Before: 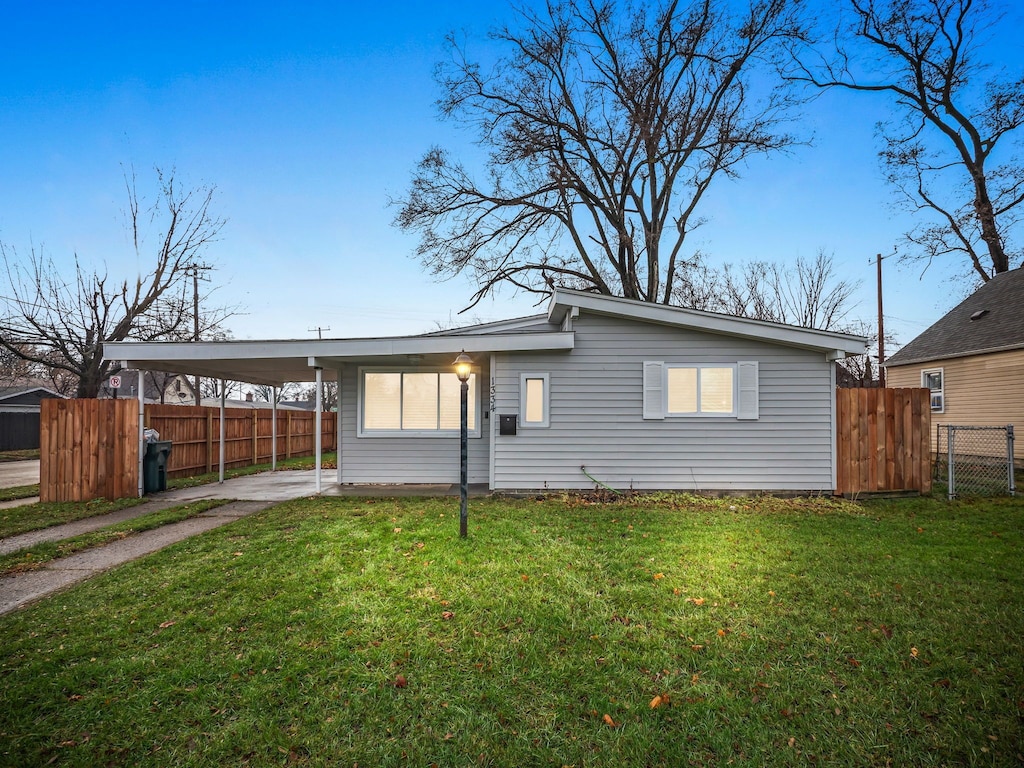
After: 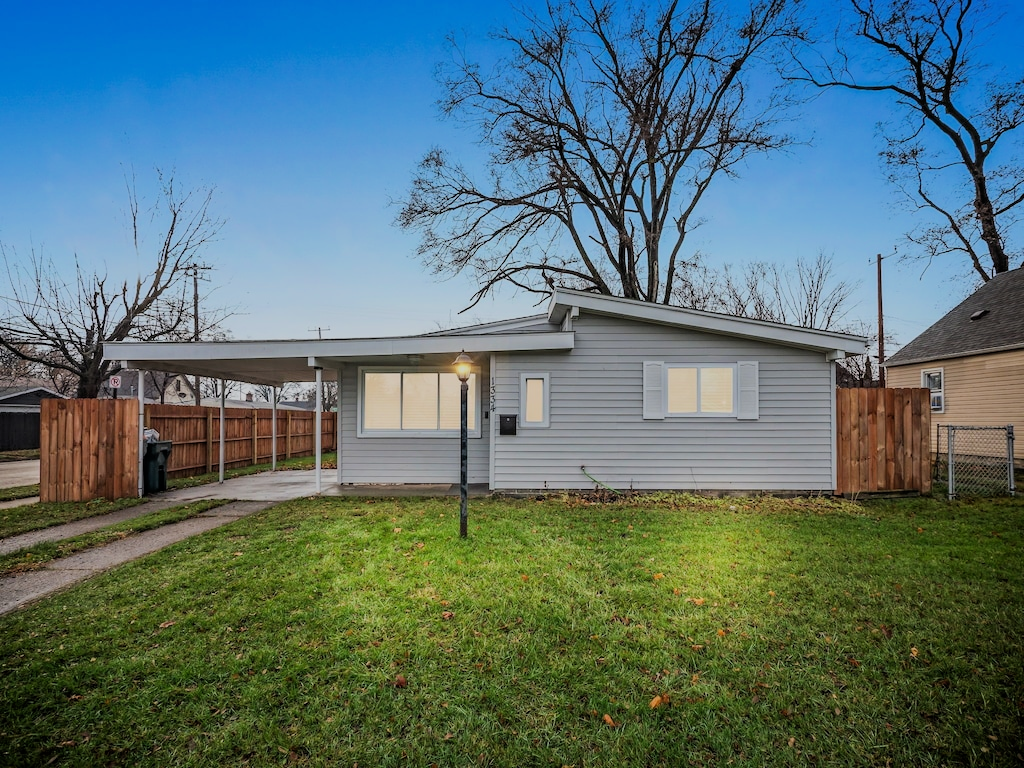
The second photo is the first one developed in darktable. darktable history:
filmic rgb: black relative exposure -7.15 EV, white relative exposure 5.39 EV, hardness 3.02, color science v6 (2022)
